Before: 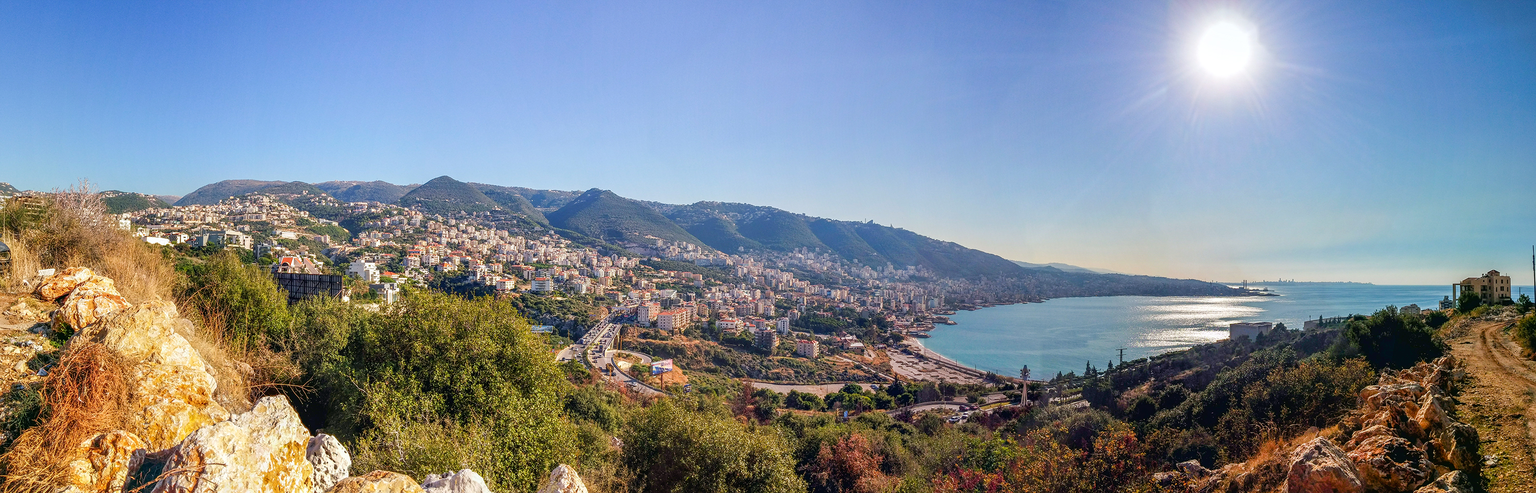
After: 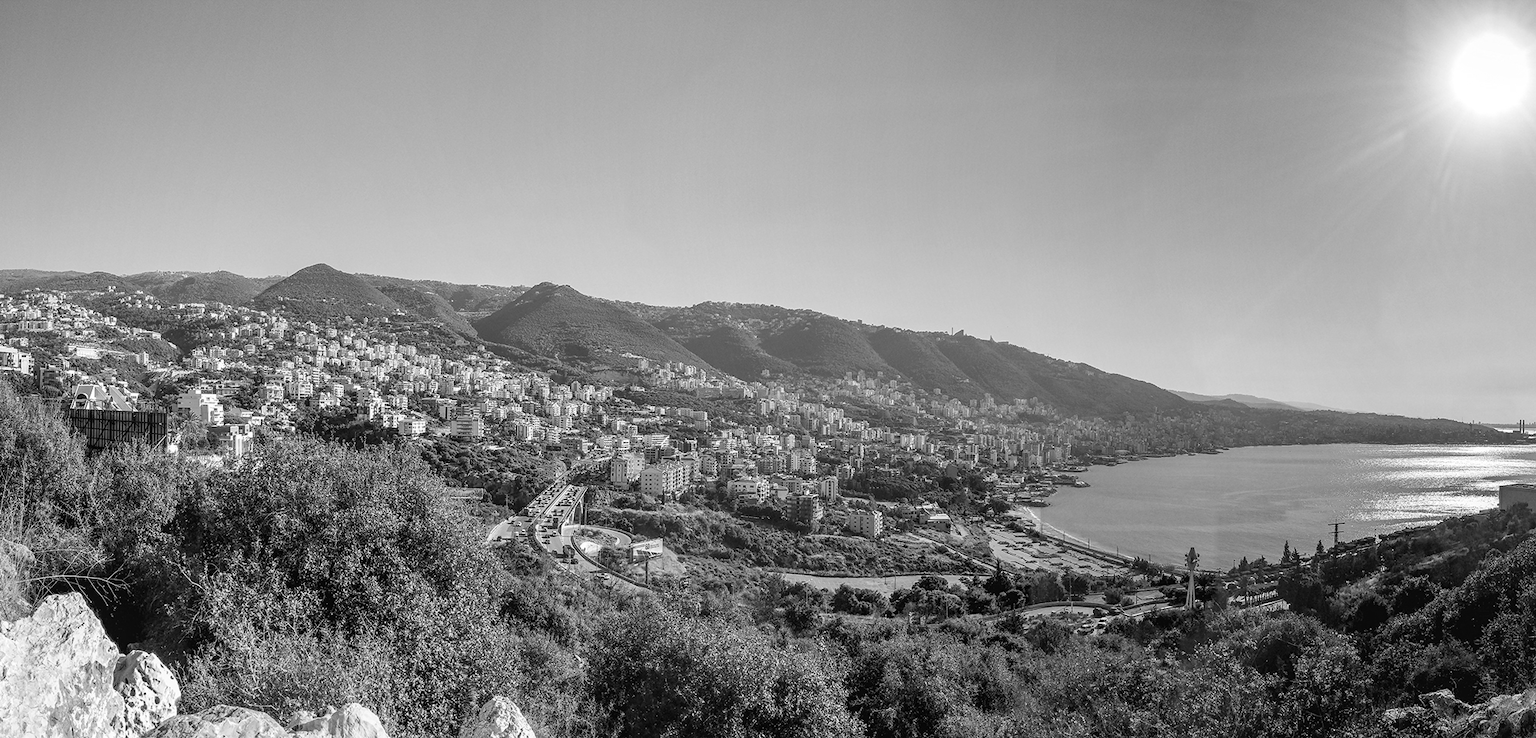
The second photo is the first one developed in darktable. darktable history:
crop and rotate: left 15.055%, right 18.278%
monochrome: on, module defaults
